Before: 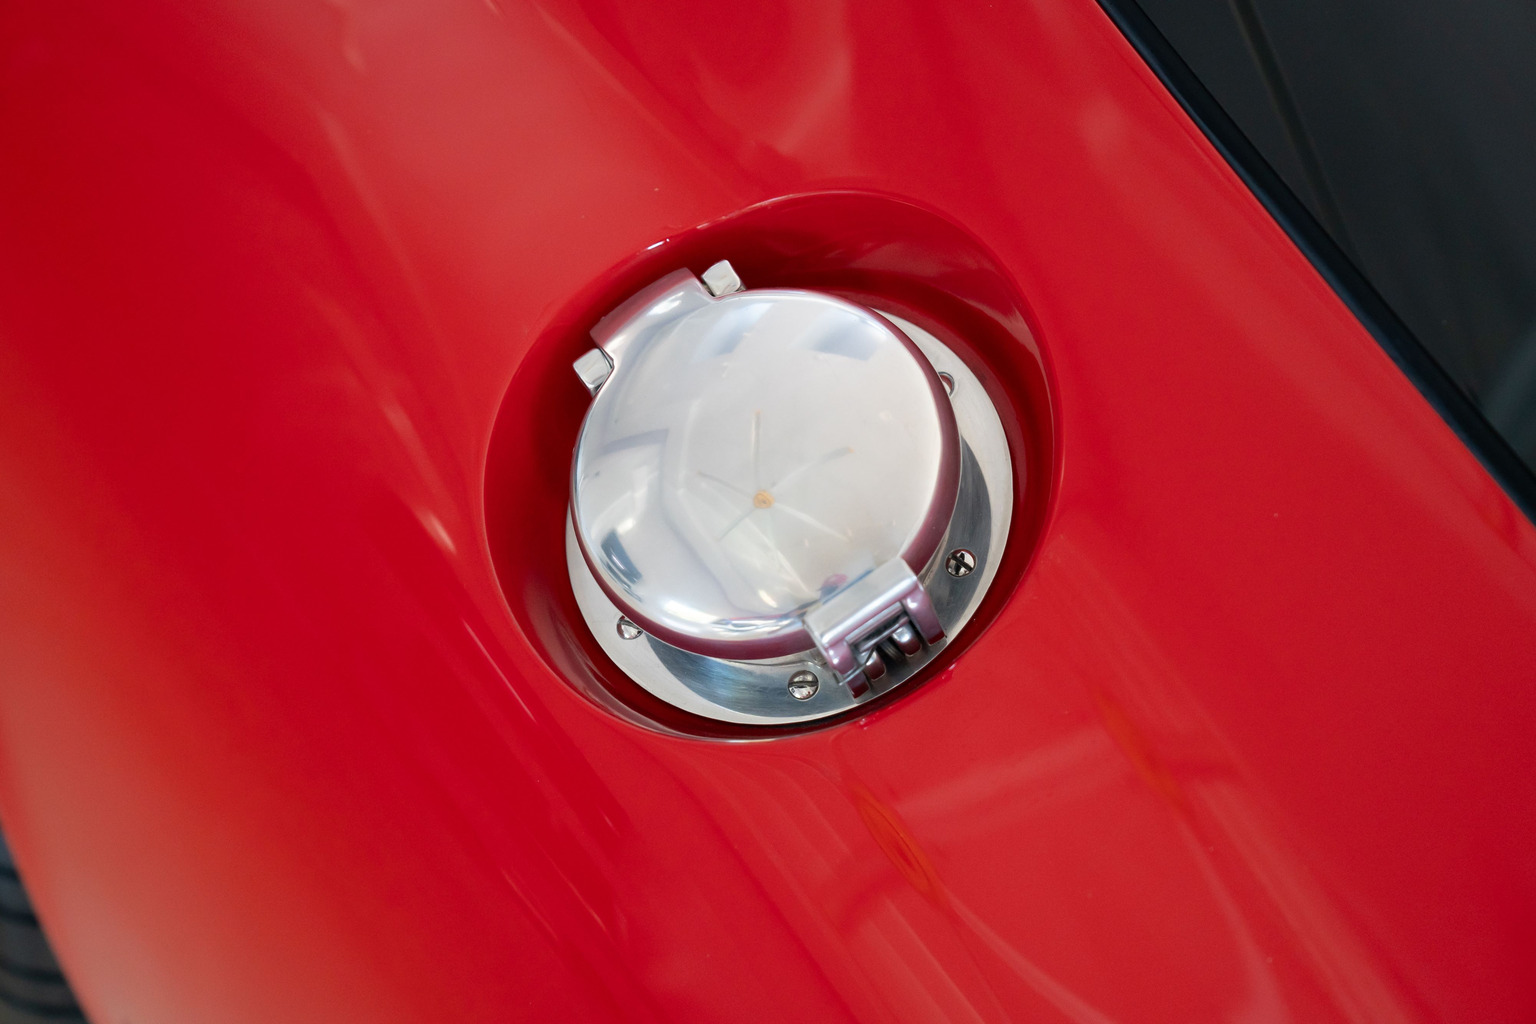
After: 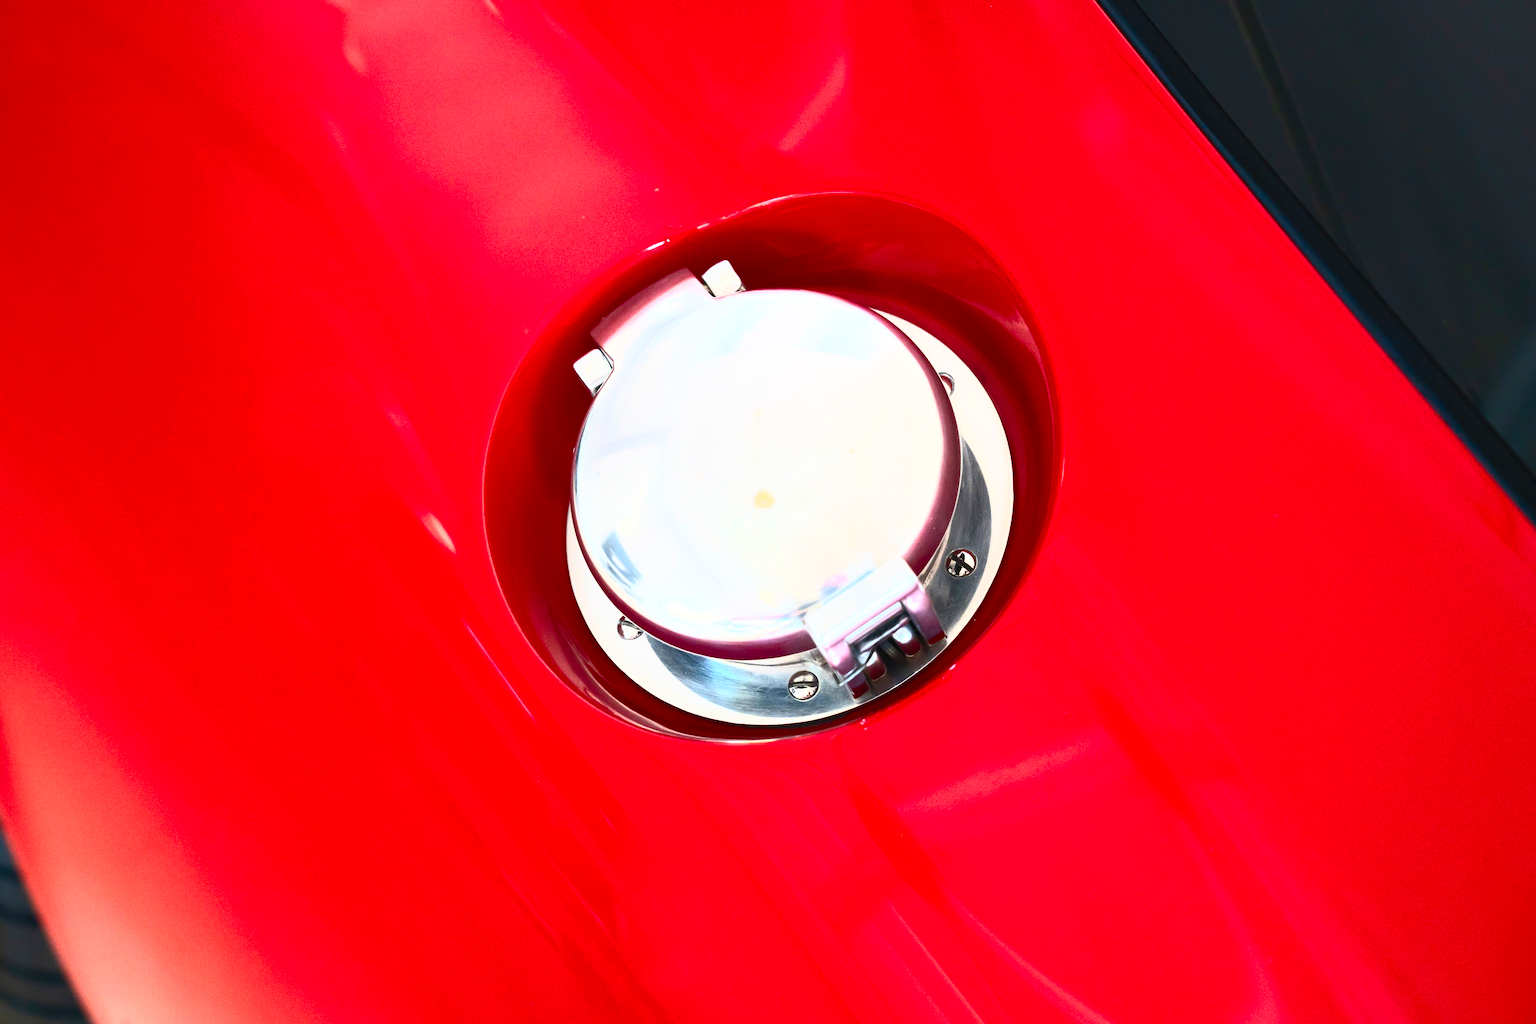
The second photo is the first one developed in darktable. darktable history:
contrast brightness saturation: contrast 0.814, brightness 0.582, saturation 0.574
